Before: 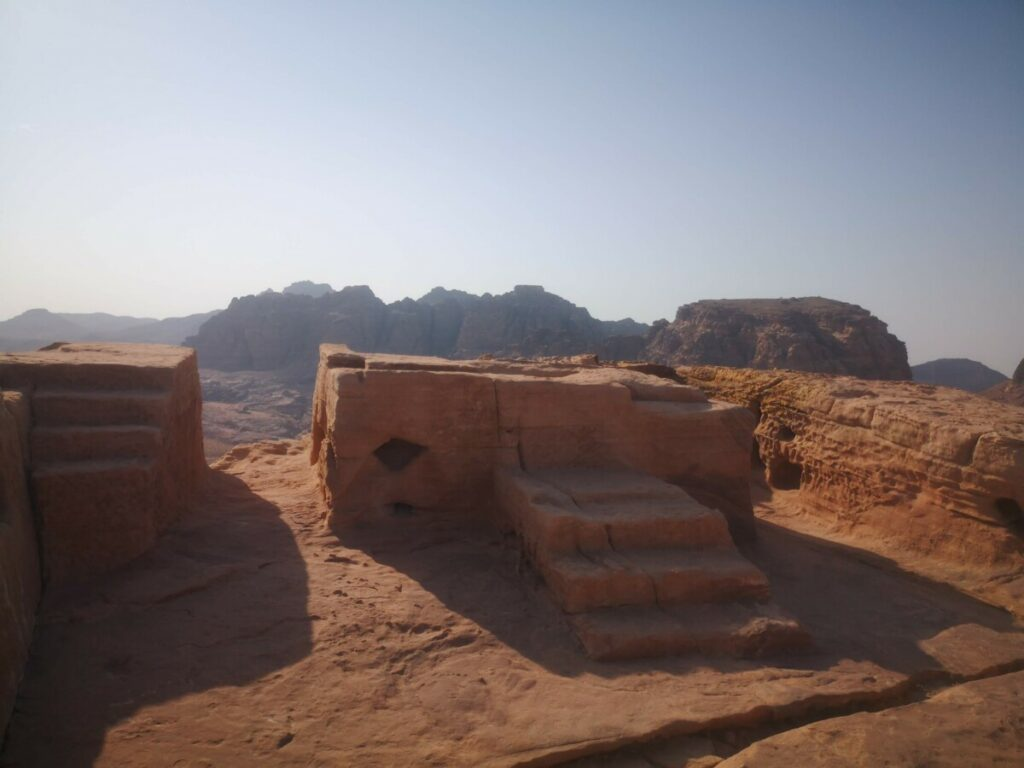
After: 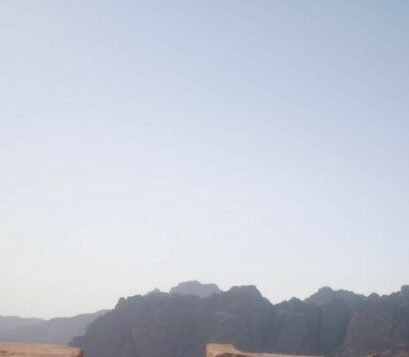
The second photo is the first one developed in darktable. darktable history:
tone equalizer: on, module defaults
crop and rotate: left 11.13%, top 0.07%, right 48.891%, bottom 53.39%
